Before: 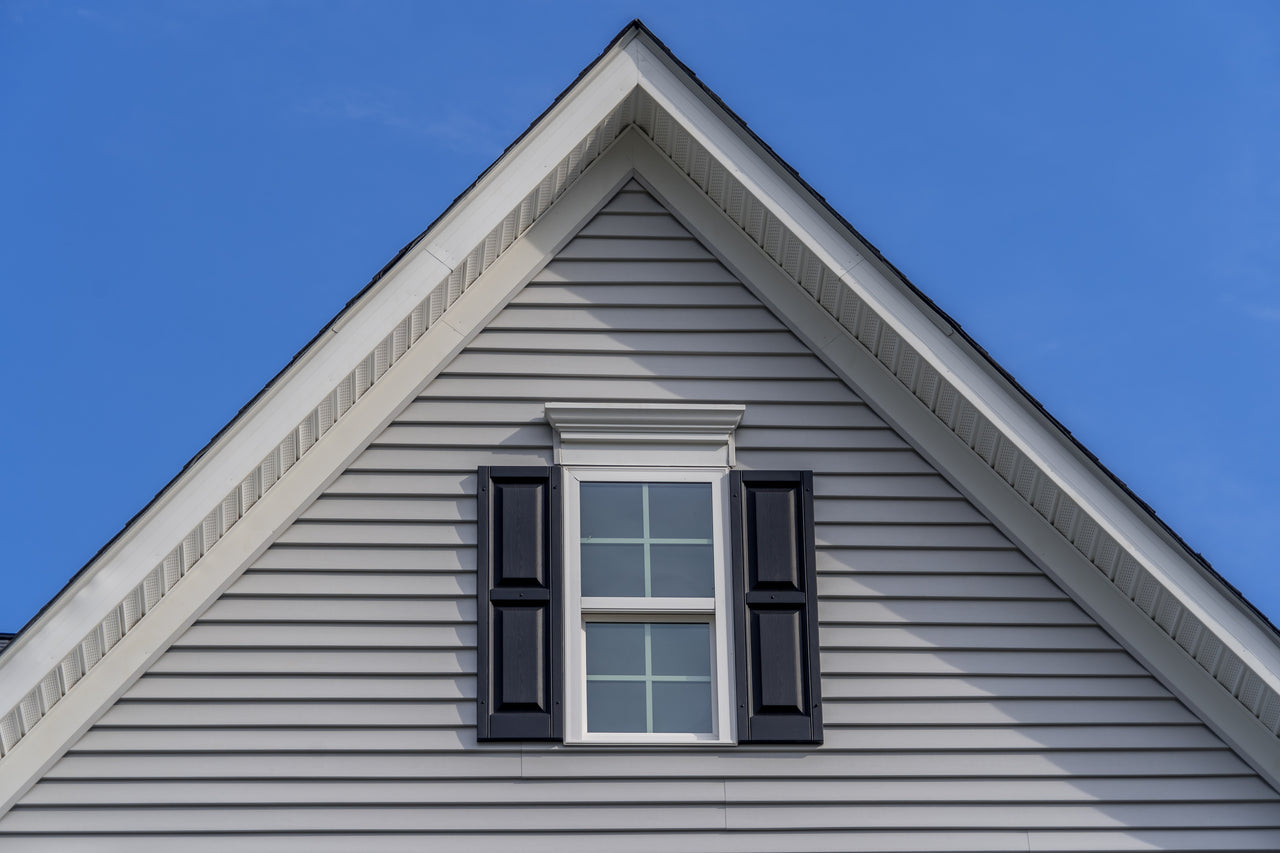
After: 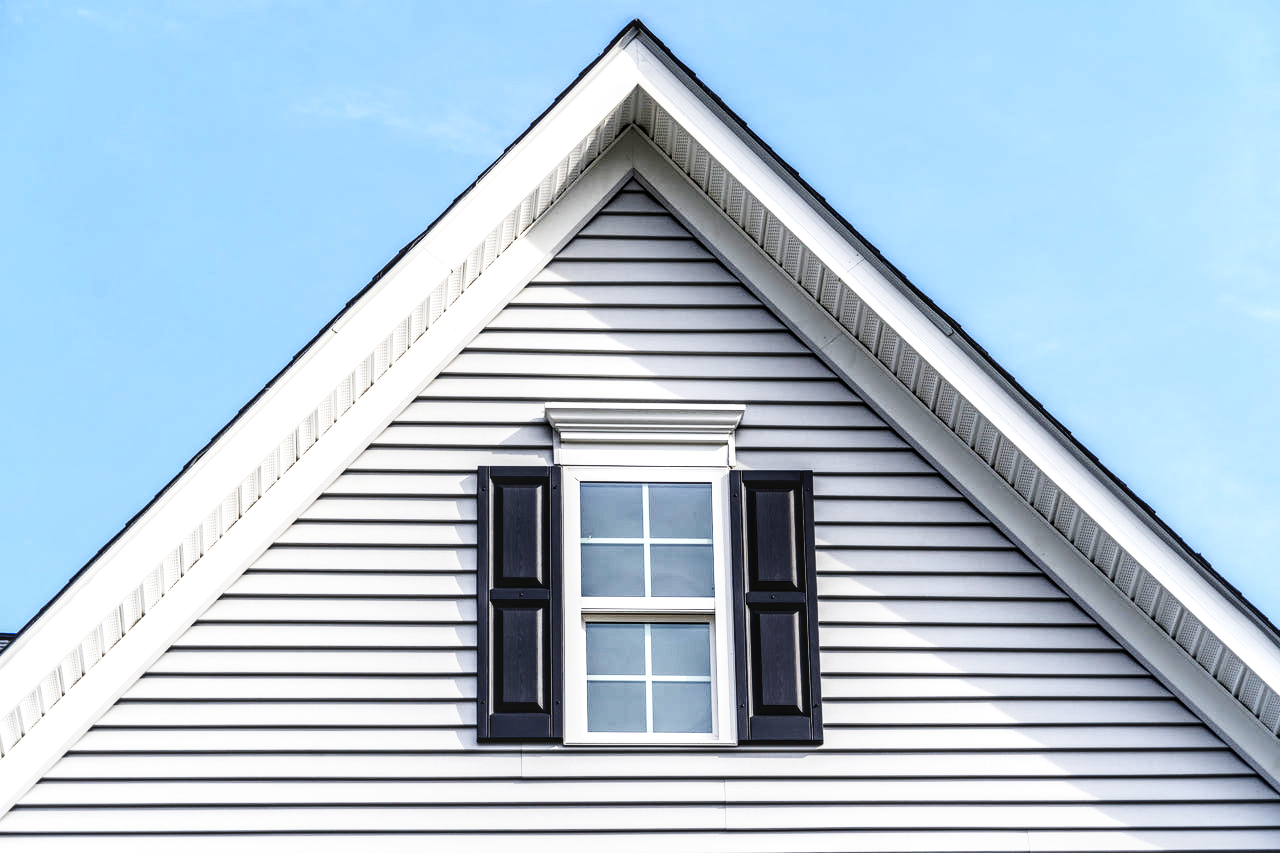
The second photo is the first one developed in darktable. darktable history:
tone equalizer: -8 EV -1.08 EV, -7 EV -1.01 EV, -6 EV -0.867 EV, -5 EV -0.578 EV, -3 EV 0.578 EV, -2 EV 0.867 EV, -1 EV 1.01 EV, +0 EV 1.08 EV, edges refinement/feathering 500, mask exposure compensation -1.57 EV, preserve details no
base curve: curves: ch0 [(0, 0.003) (0.001, 0.002) (0.006, 0.004) (0.02, 0.022) (0.048, 0.086) (0.094, 0.234) (0.162, 0.431) (0.258, 0.629) (0.385, 0.8) (0.548, 0.918) (0.751, 0.988) (1, 1)], preserve colors none
local contrast: detail 130%
